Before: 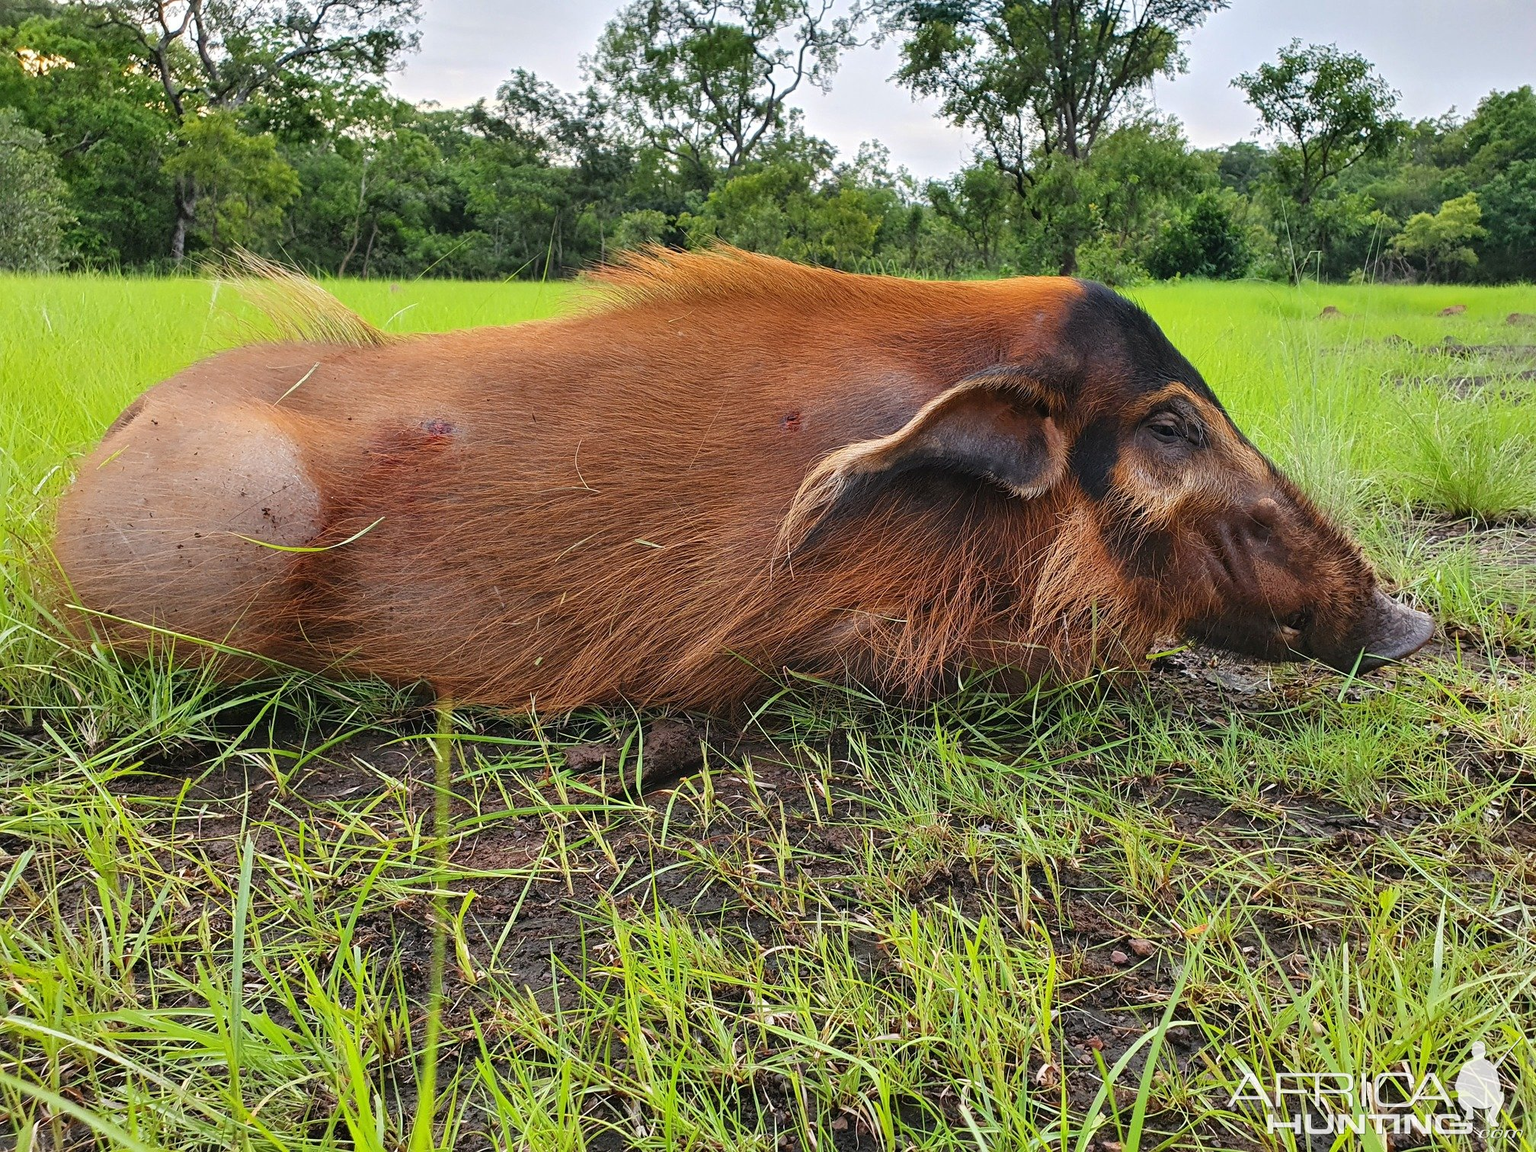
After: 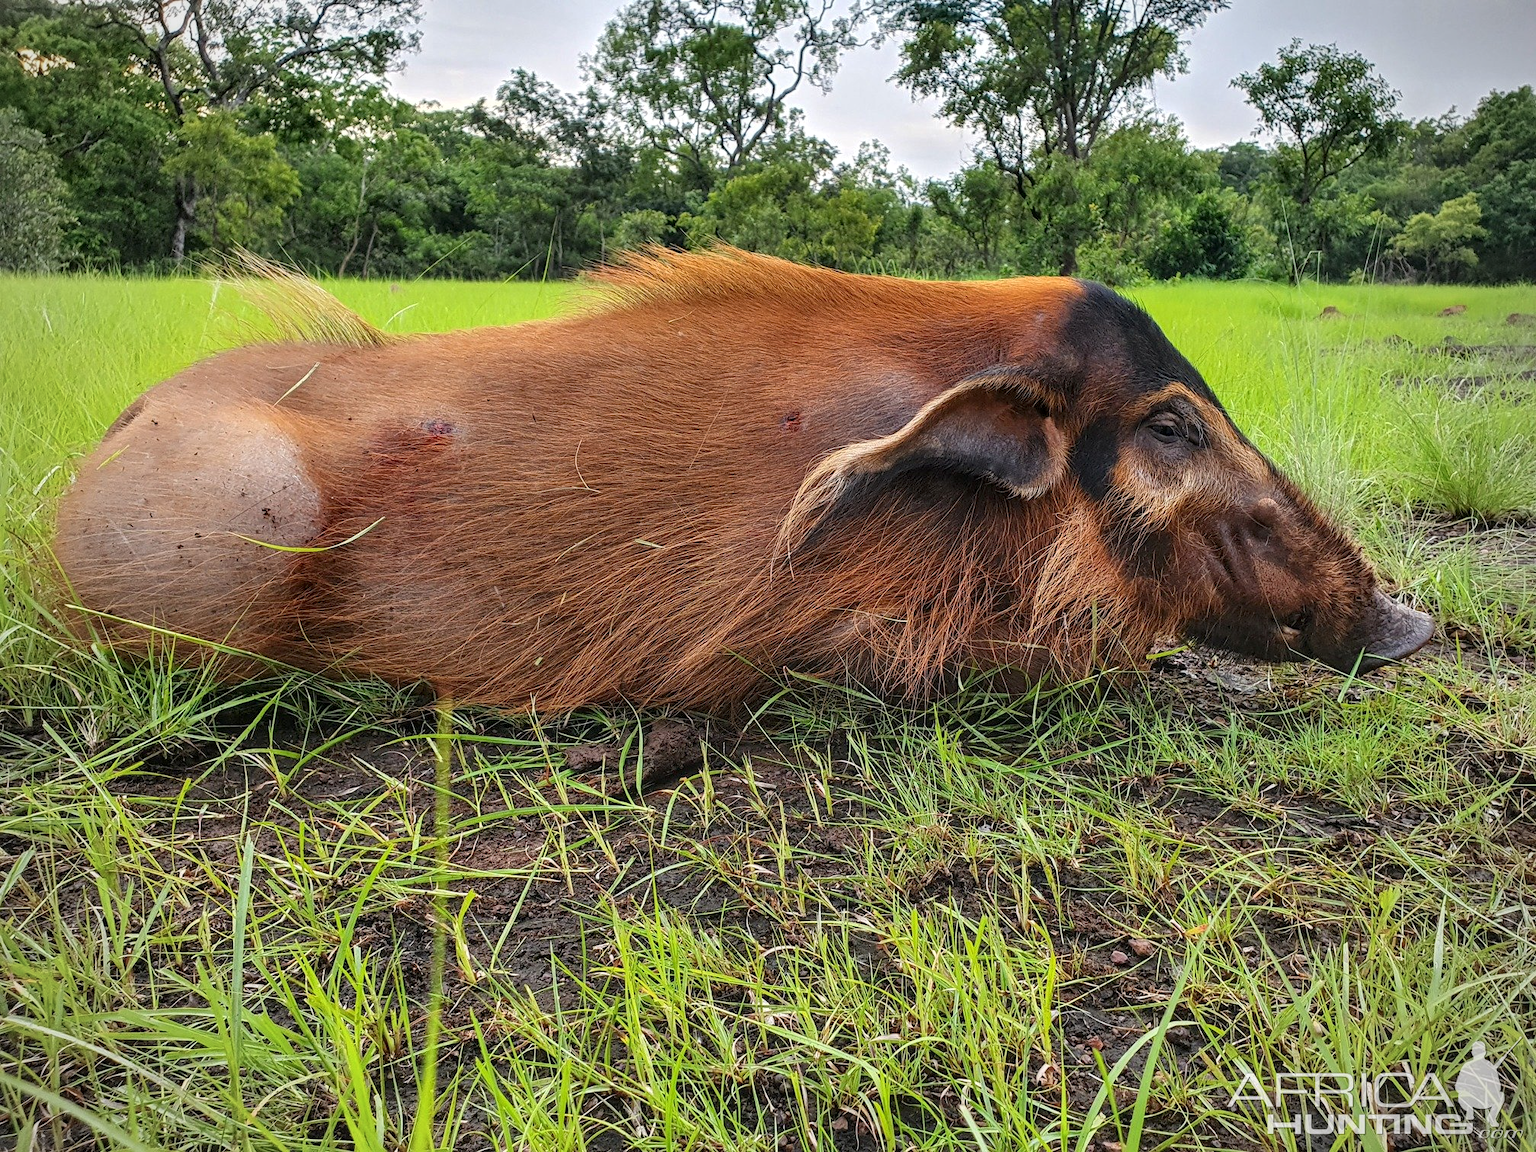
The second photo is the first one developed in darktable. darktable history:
vignetting: brightness -0.411, saturation -0.307
local contrast: on, module defaults
